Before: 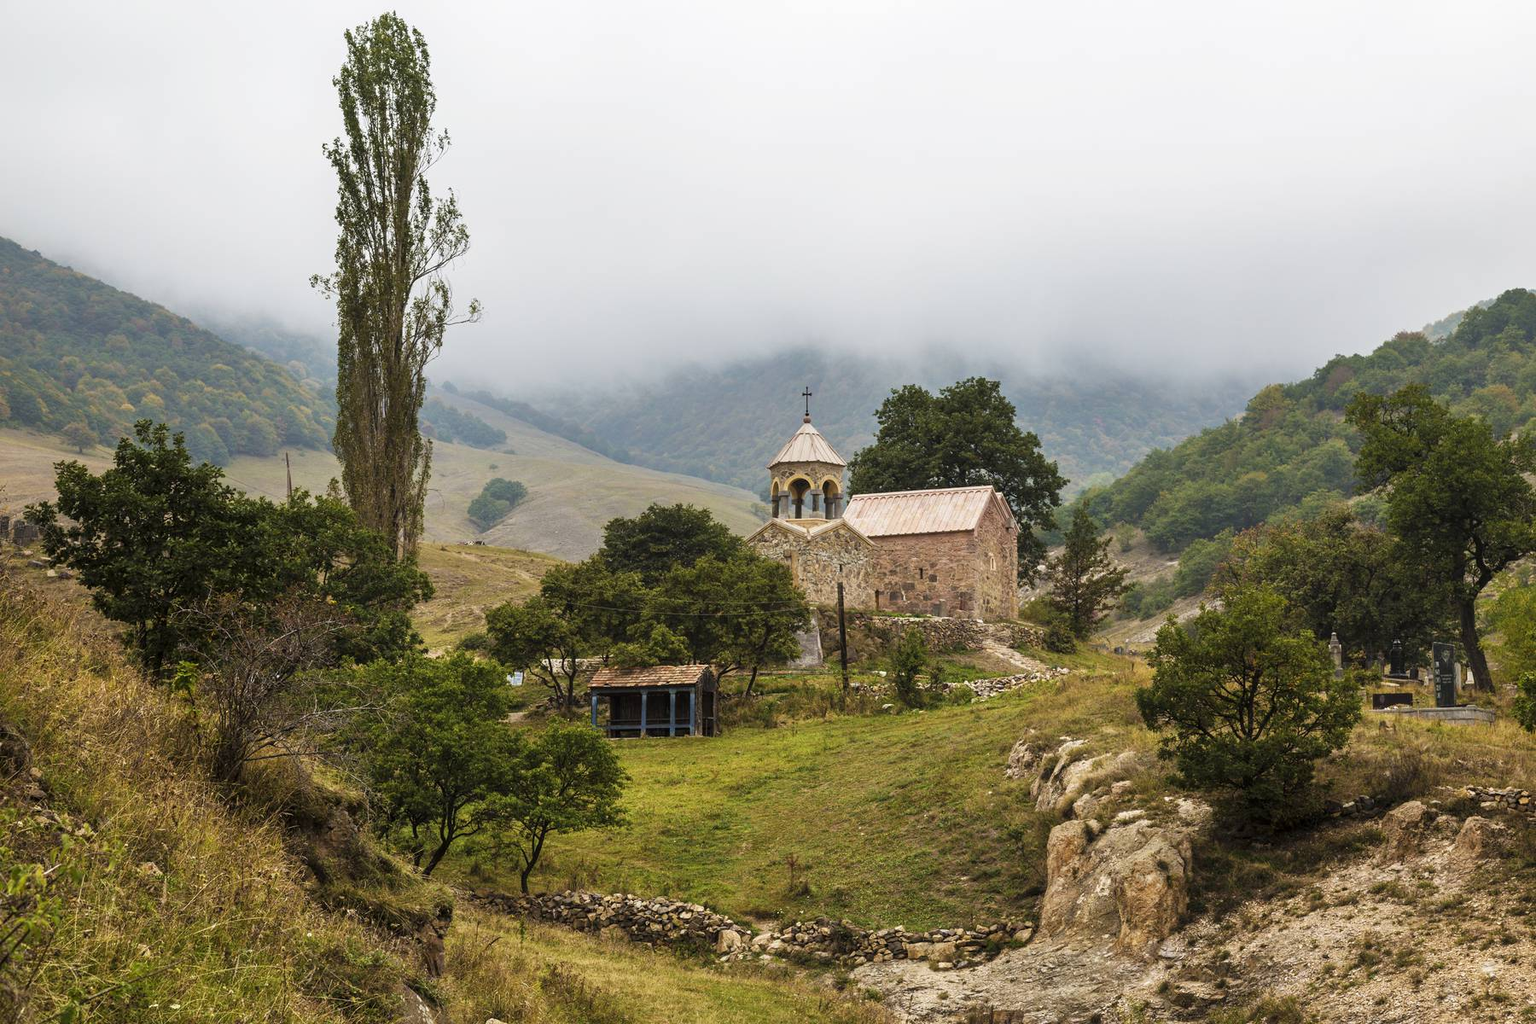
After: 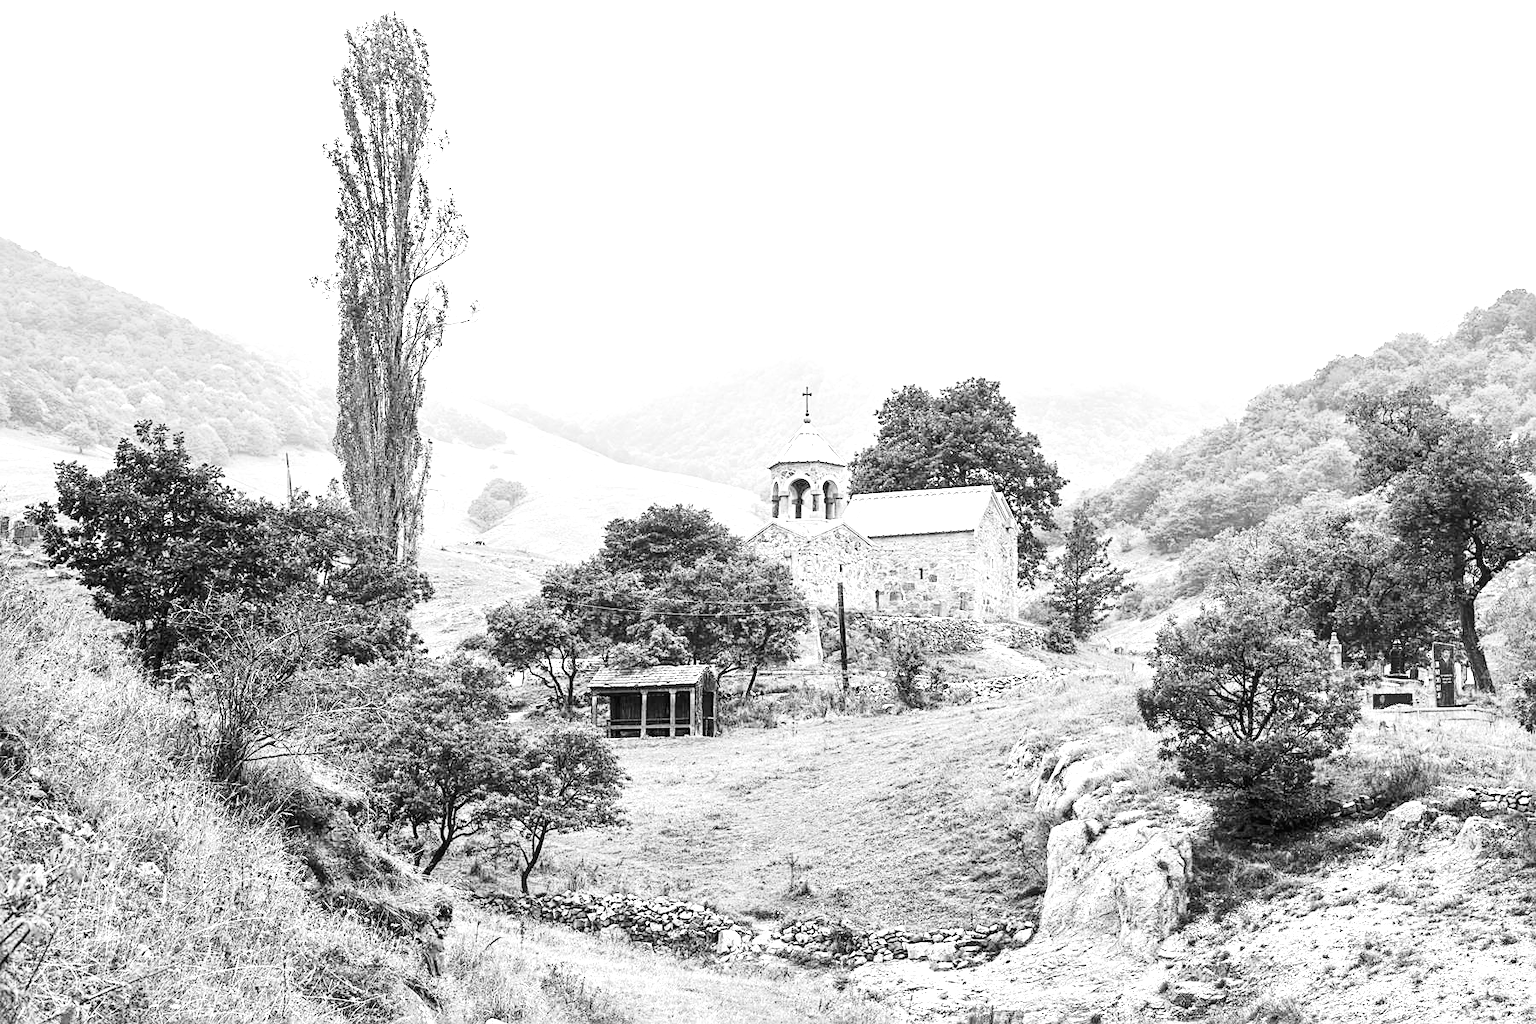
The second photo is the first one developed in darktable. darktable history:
contrast brightness saturation: contrast -0.08, brightness -0.04, saturation -0.11
color correction: highlights b* 3
monochrome: on, module defaults
exposure: black level correction 0.001, exposure 2 EV, compensate highlight preservation false
local contrast: highlights 100%, shadows 100%, detail 120%, midtone range 0.2
tone curve: curves: ch0 [(0, 0.026) (0.058, 0.049) (0.246, 0.214) (0.437, 0.498) (0.55, 0.644) (0.657, 0.767) (0.822, 0.9) (1, 0.961)]; ch1 [(0, 0) (0.346, 0.307) (0.408, 0.369) (0.453, 0.457) (0.476, 0.489) (0.502, 0.493) (0.521, 0.515) (0.537, 0.531) (0.612, 0.641) (0.676, 0.728) (1, 1)]; ch2 [(0, 0) (0.346, 0.34) (0.434, 0.46) (0.485, 0.494) (0.5, 0.494) (0.511, 0.504) (0.537, 0.551) (0.579, 0.599) (0.625, 0.686) (1, 1)], color space Lab, independent channels, preserve colors none
sharpen: on, module defaults
white balance: red 1.188, blue 1.11
